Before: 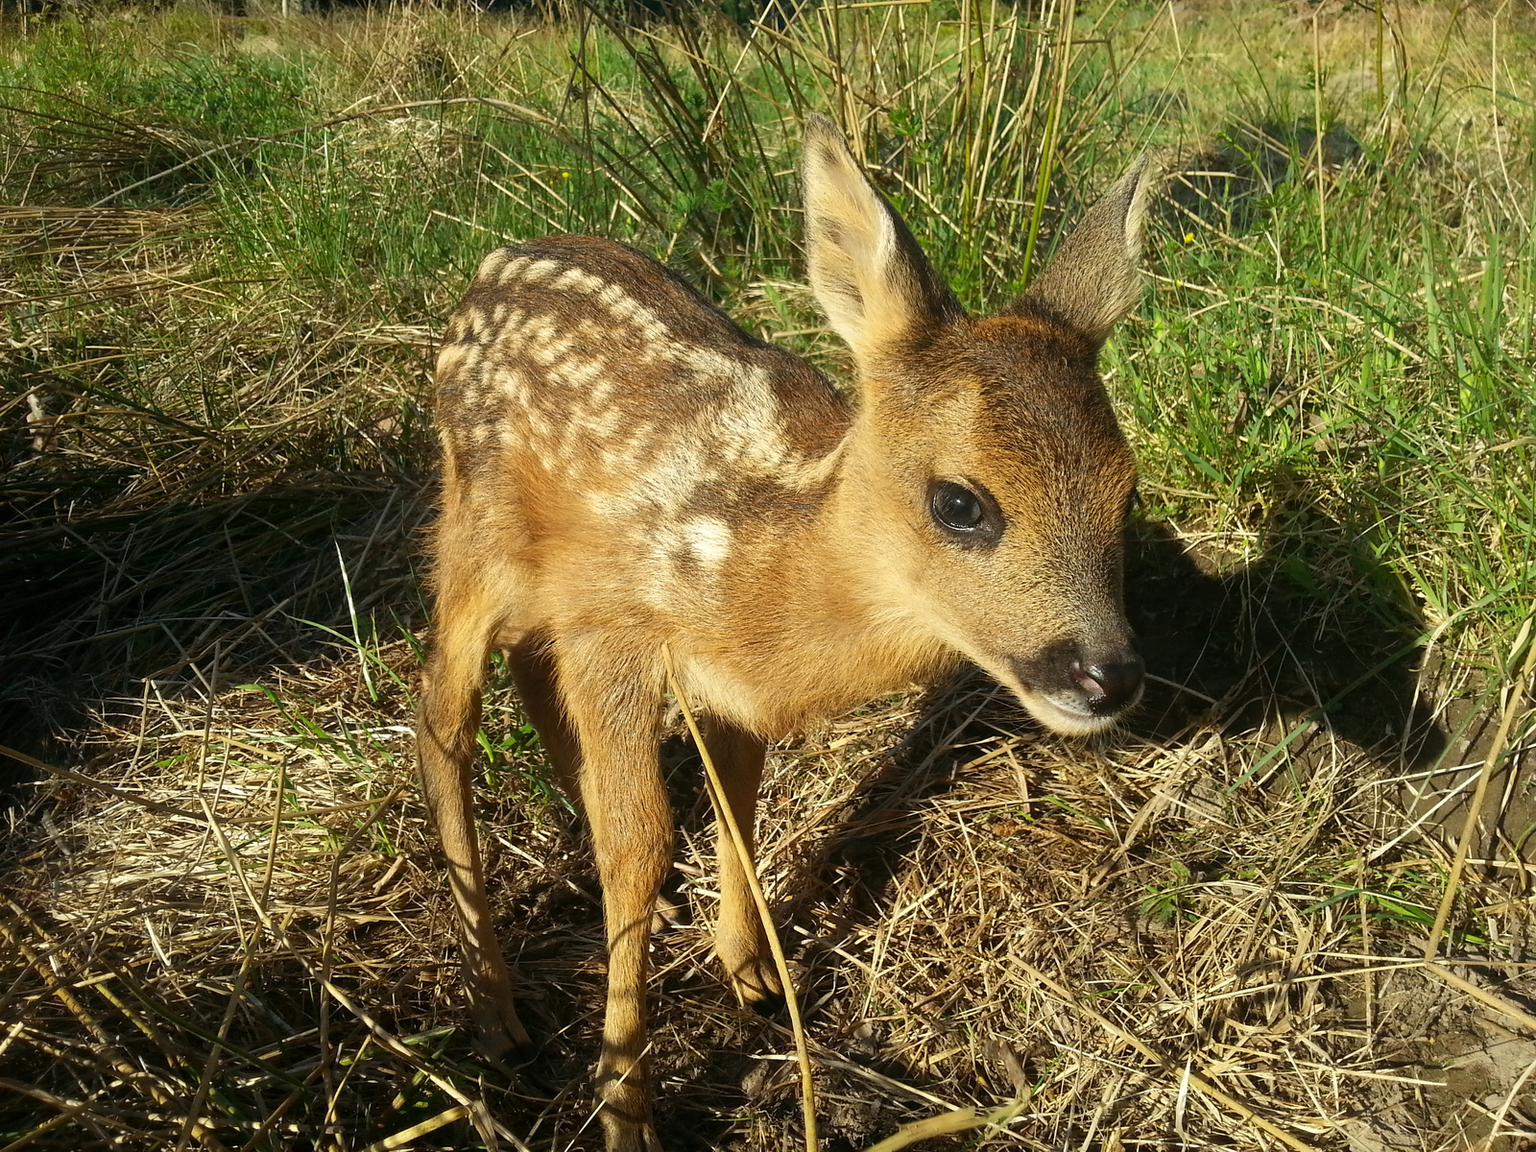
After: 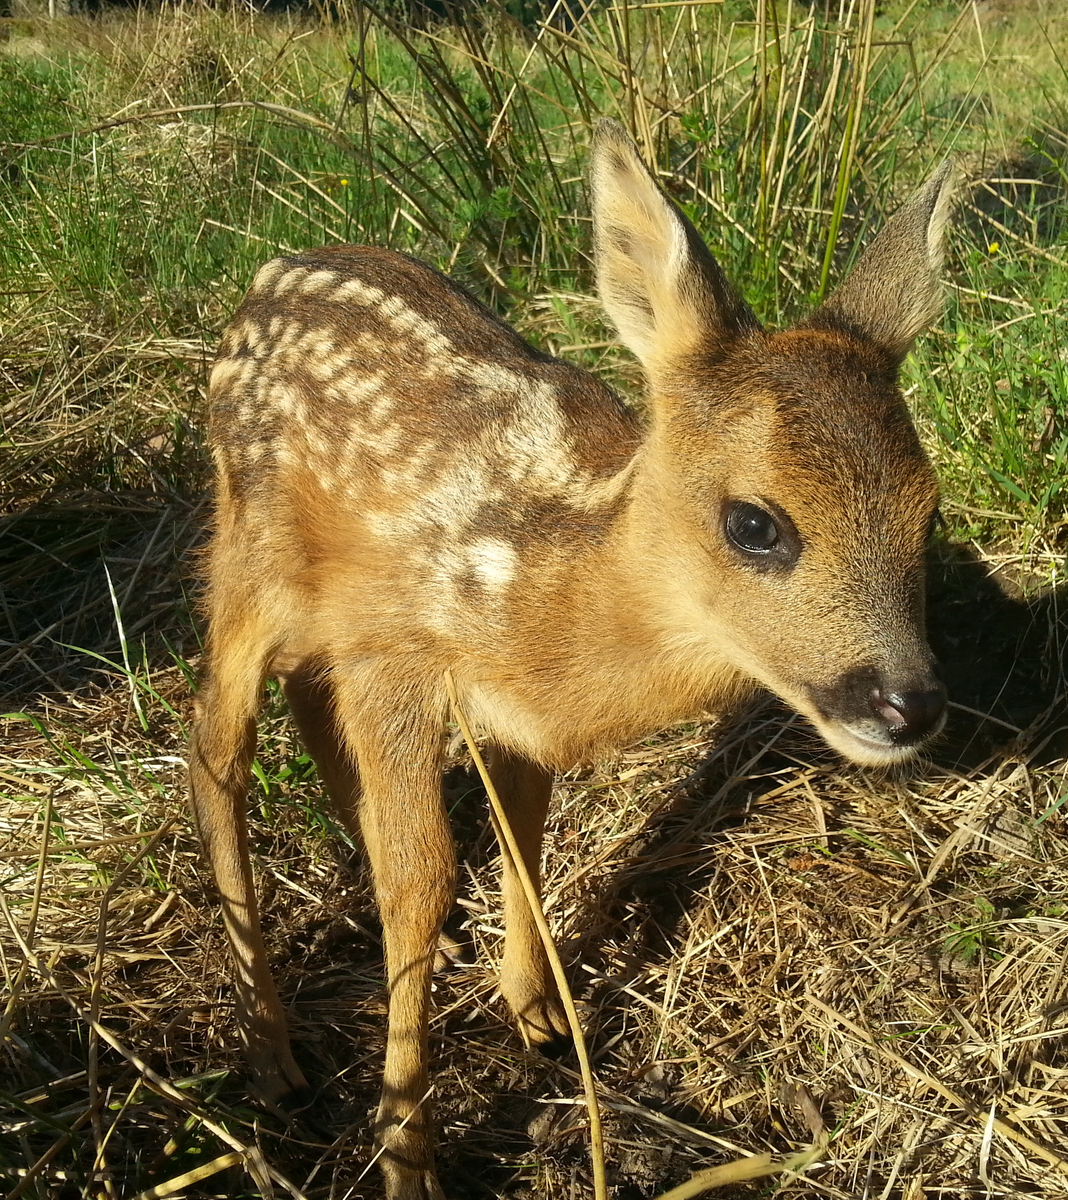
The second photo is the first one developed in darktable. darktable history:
color zones: curves: ch0 [(0, 0.5) (0.143, 0.5) (0.286, 0.5) (0.429, 0.5) (0.62, 0.489) (0.714, 0.445) (0.844, 0.496) (1, 0.5)]; ch1 [(0, 0.5) (0.143, 0.5) (0.286, 0.5) (0.429, 0.5) (0.571, 0.5) (0.714, 0.523) (0.857, 0.5) (1, 0.5)]
crop: left 15.367%, right 17.88%
